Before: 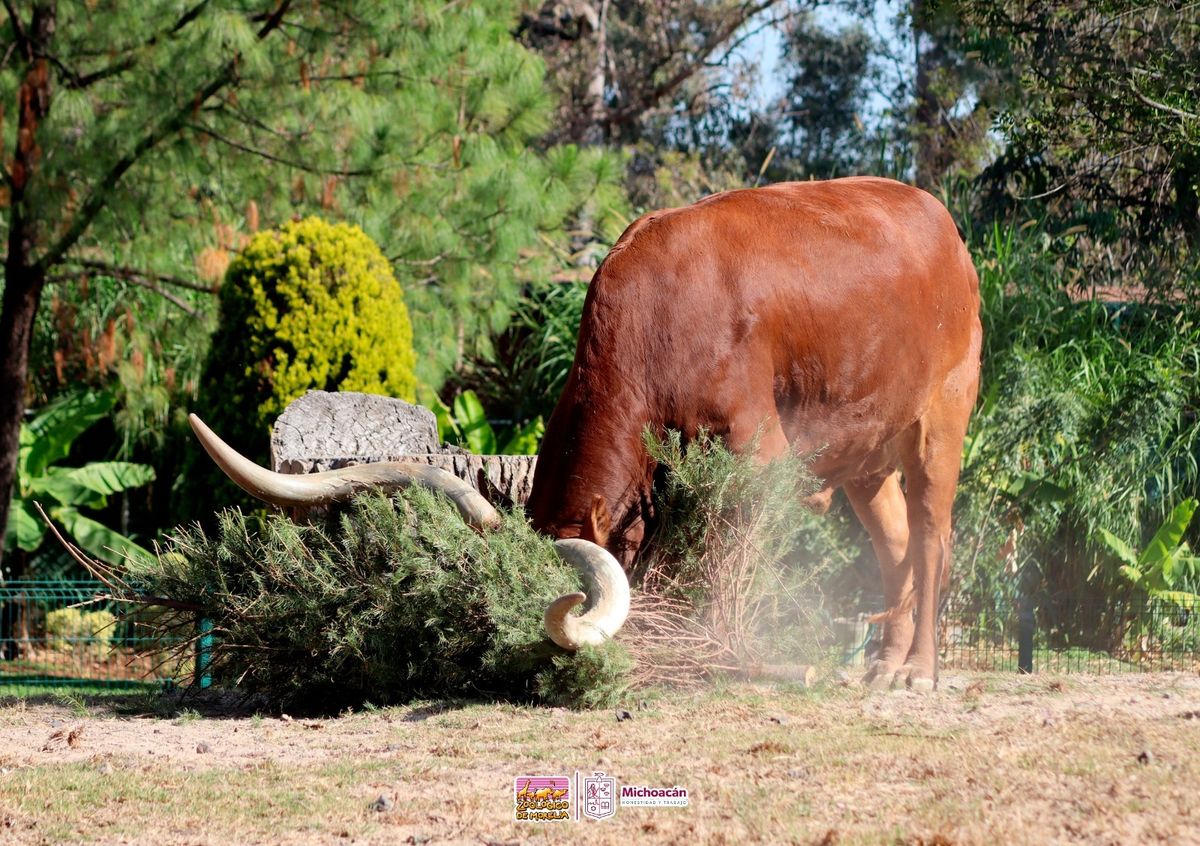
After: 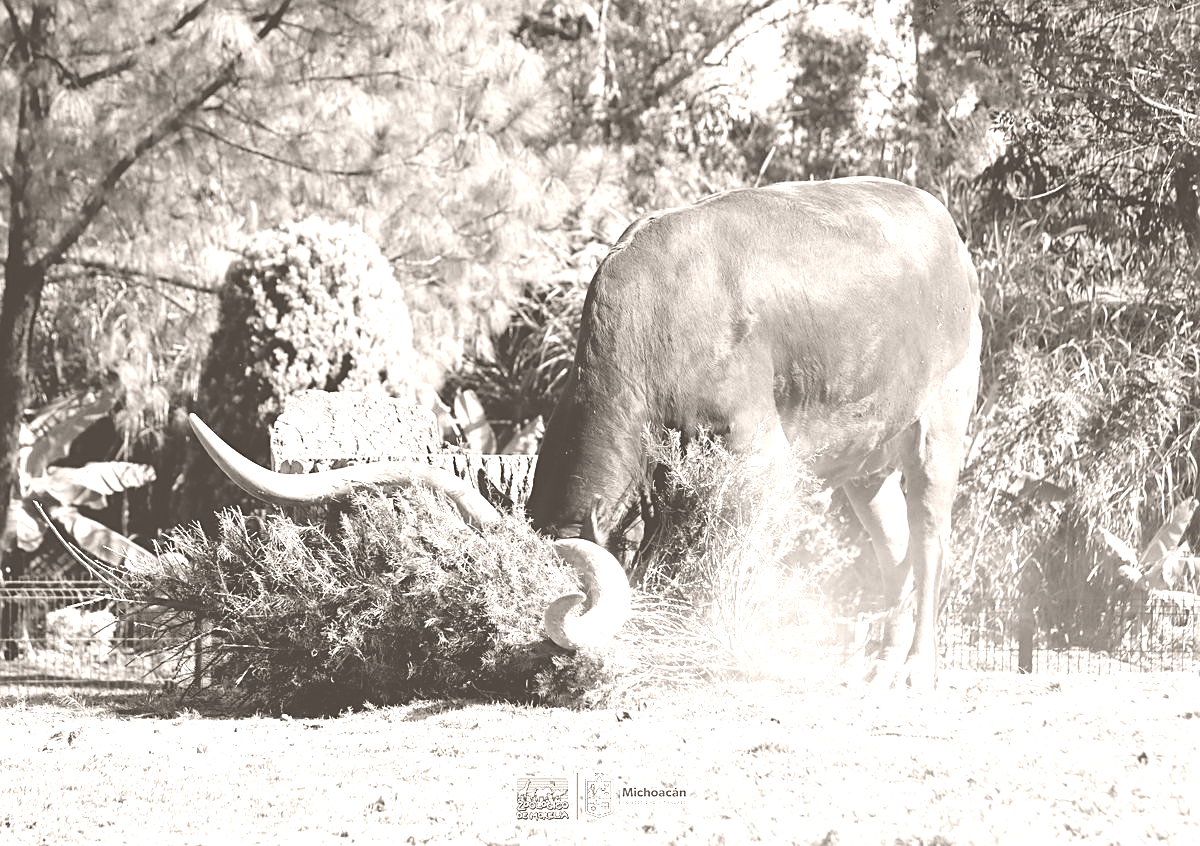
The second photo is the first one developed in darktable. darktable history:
colorize: hue 34.49°, saturation 35.33%, source mix 100%, lightness 55%, version 1
sharpen: on, module defaults
